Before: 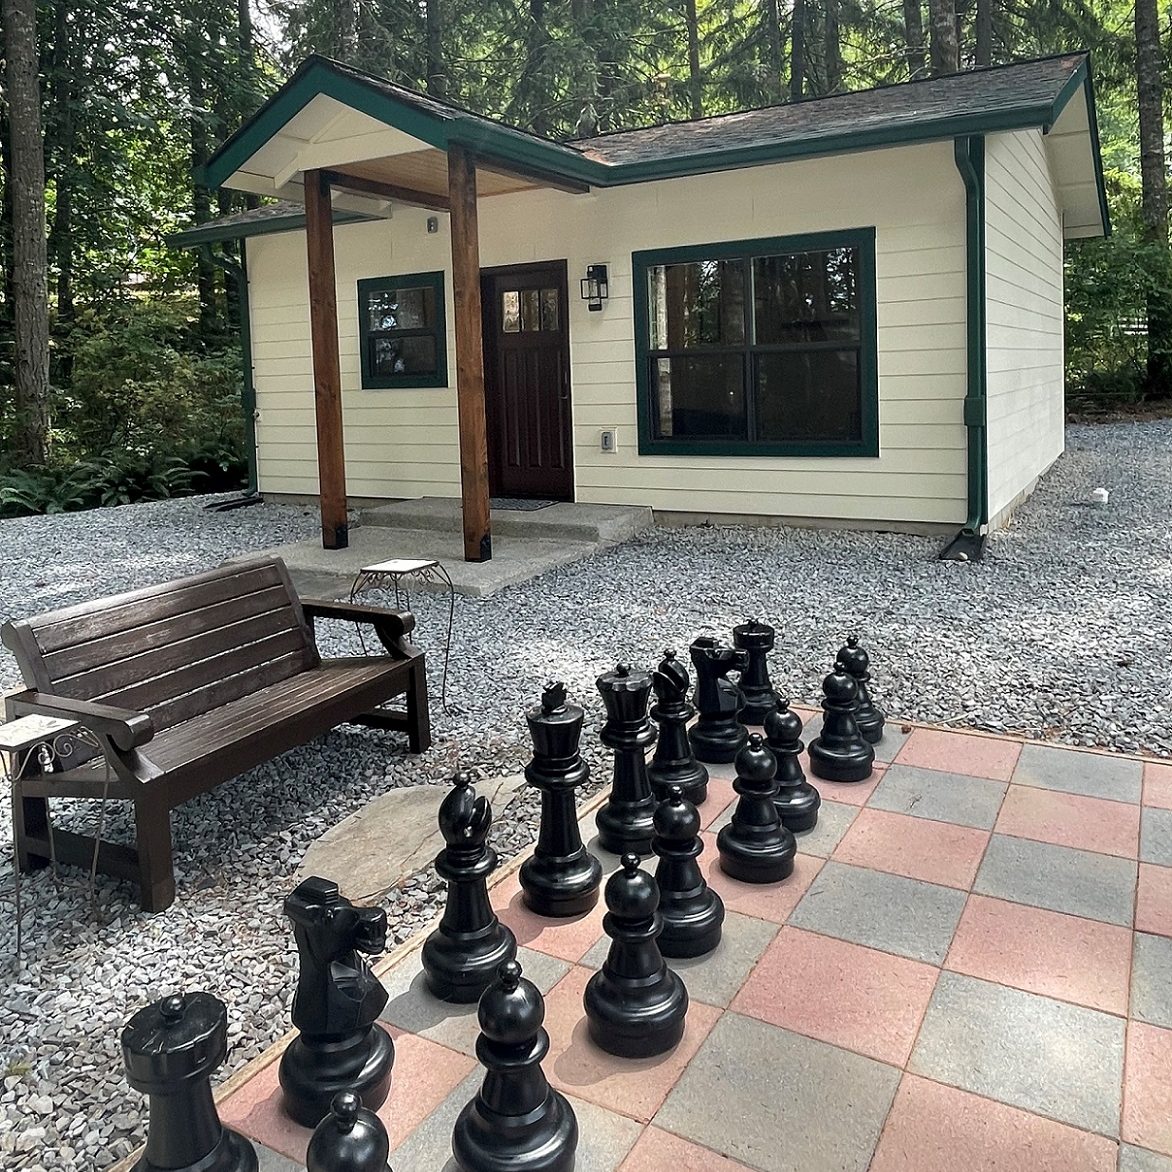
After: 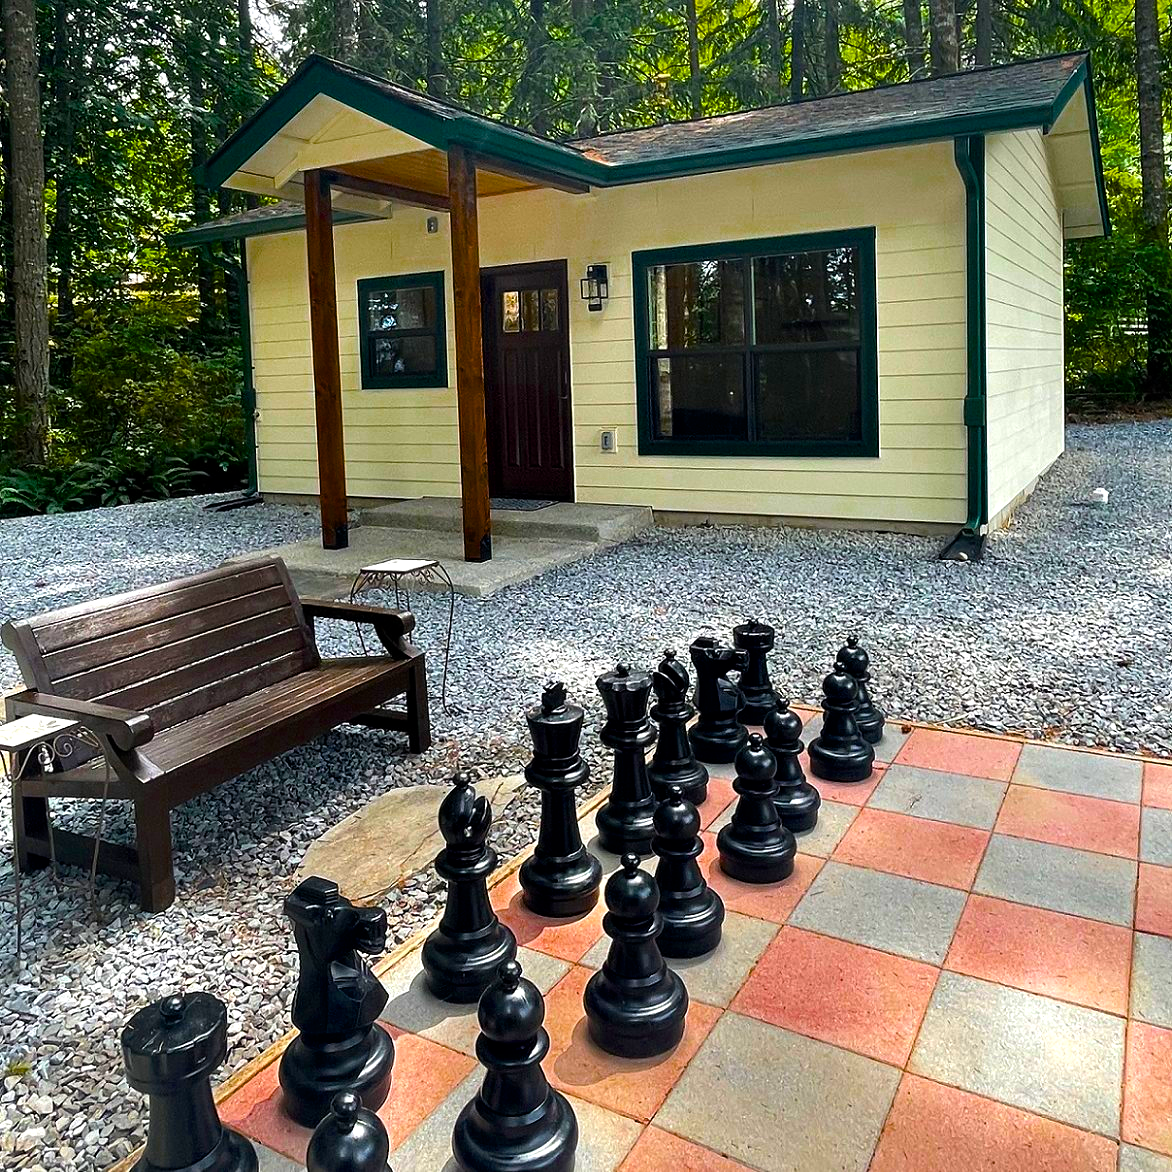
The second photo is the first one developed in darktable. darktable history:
color balance rgb: perceptual saturation grading › global saturation 63.926%, perceptual saturation grading › highlights 50.179%, perceptual saturation grading › shadows 29.657%, global vibrance 9.599%, contrast 15.396%, saturation formula JzAzBz (2021)
